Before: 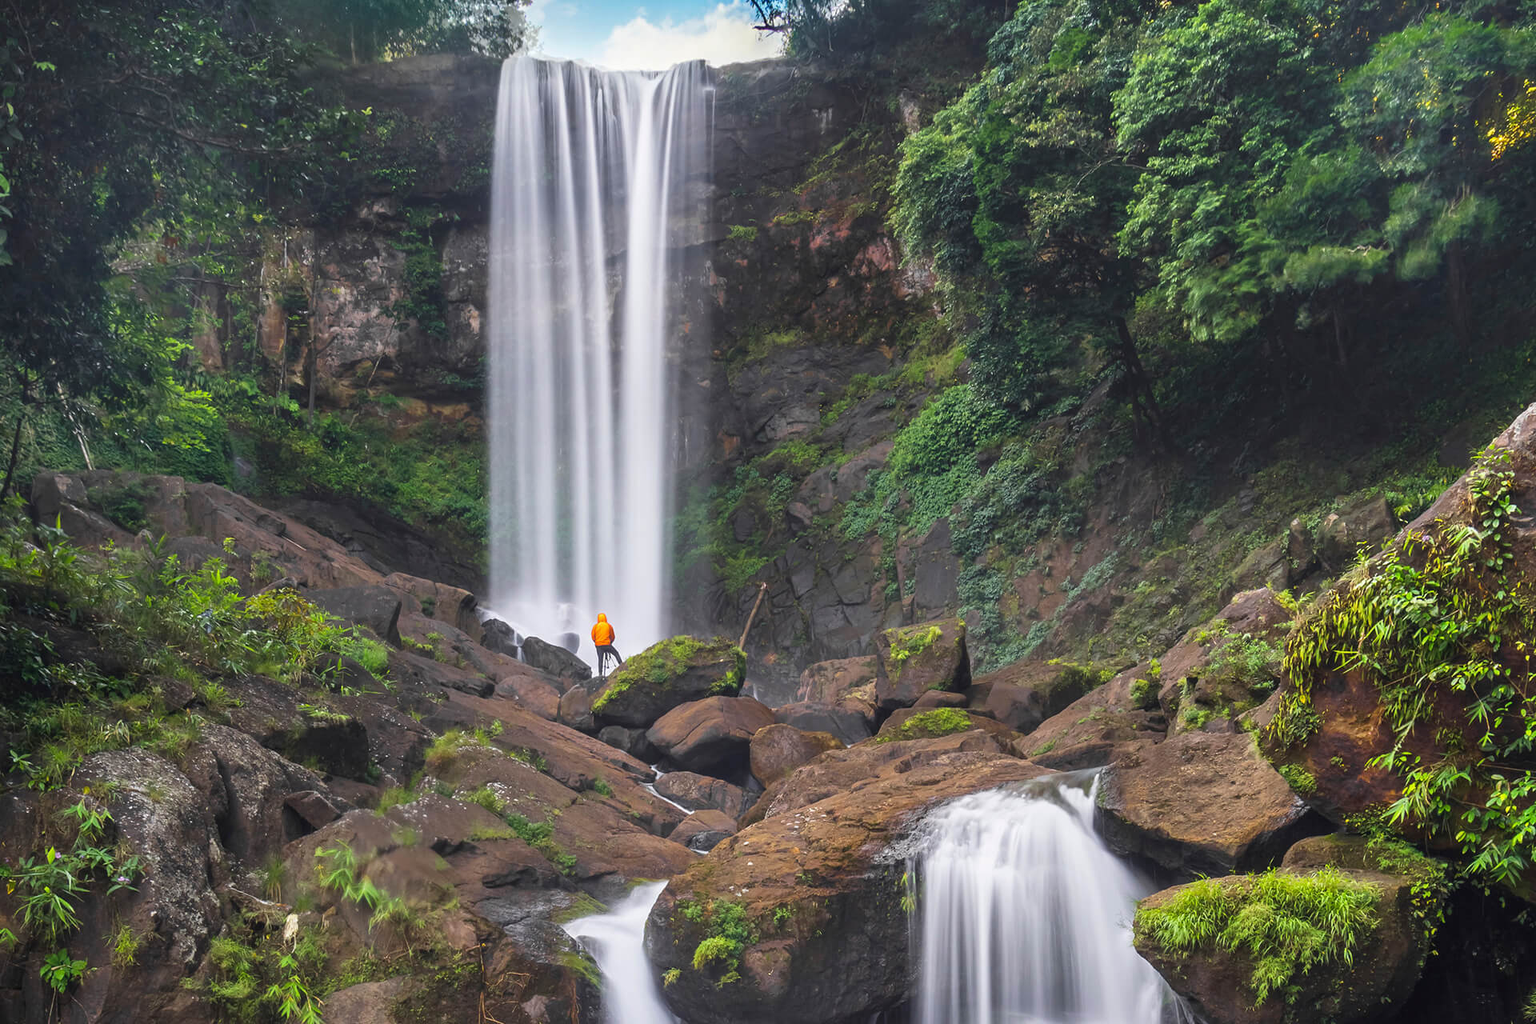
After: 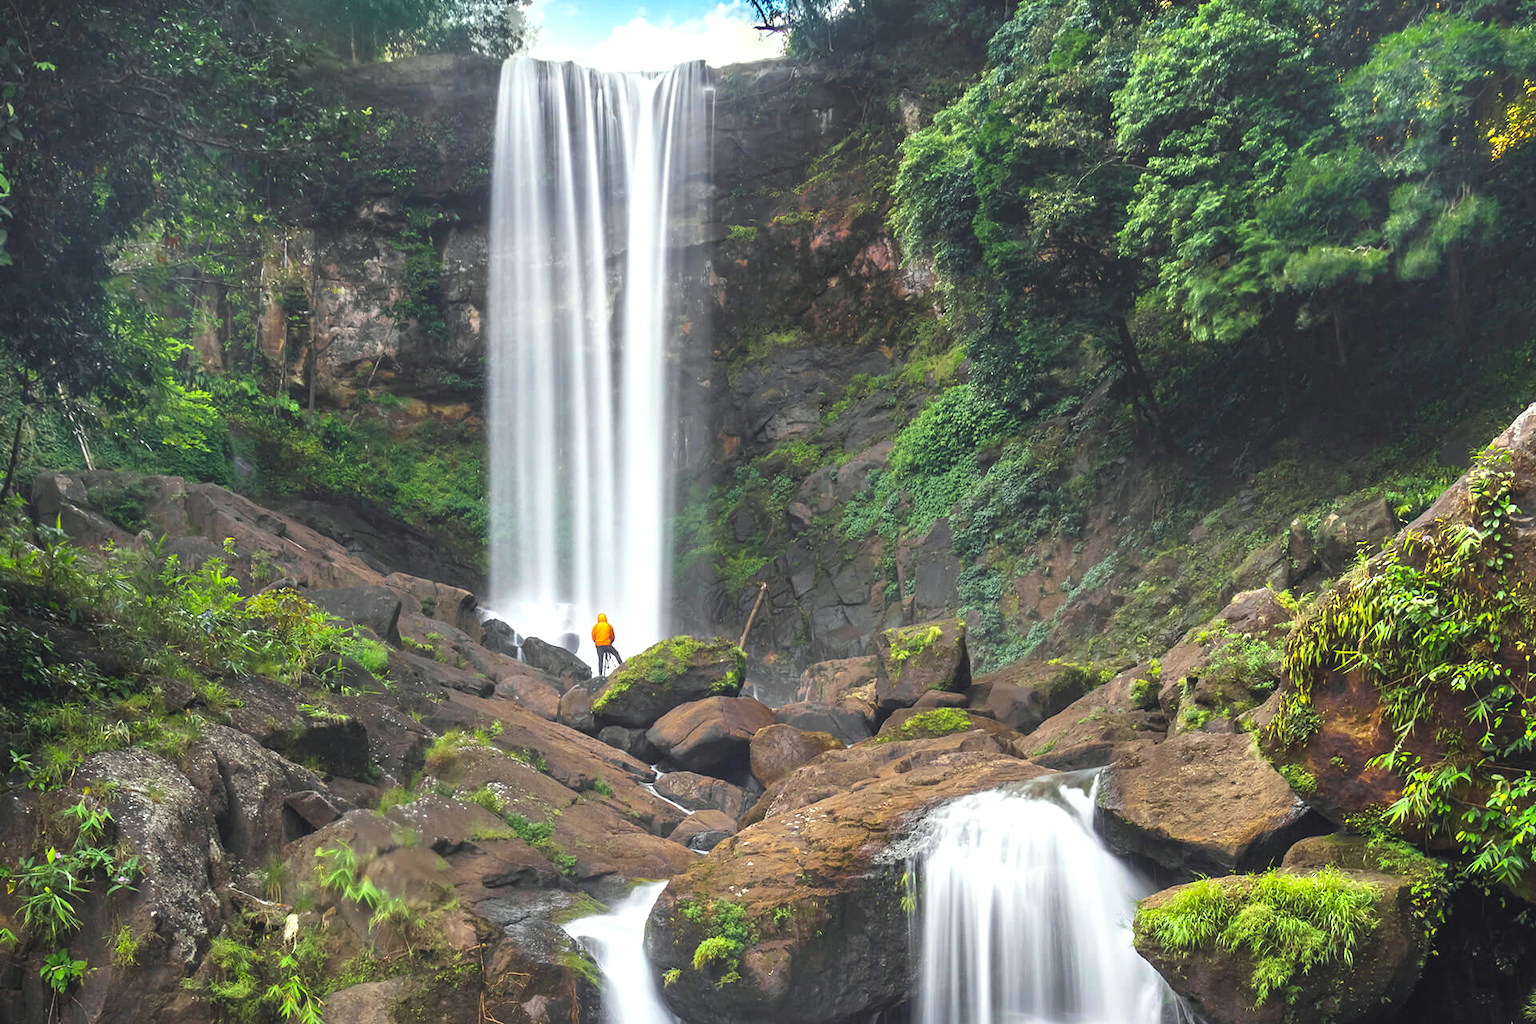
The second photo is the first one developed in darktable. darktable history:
color correction: highlights a* -4.73, highlights b* 5.06, saturation 0.97
exposure: black level correction -0.002, exposure 0.54 EV, compensate highlight preservation false
